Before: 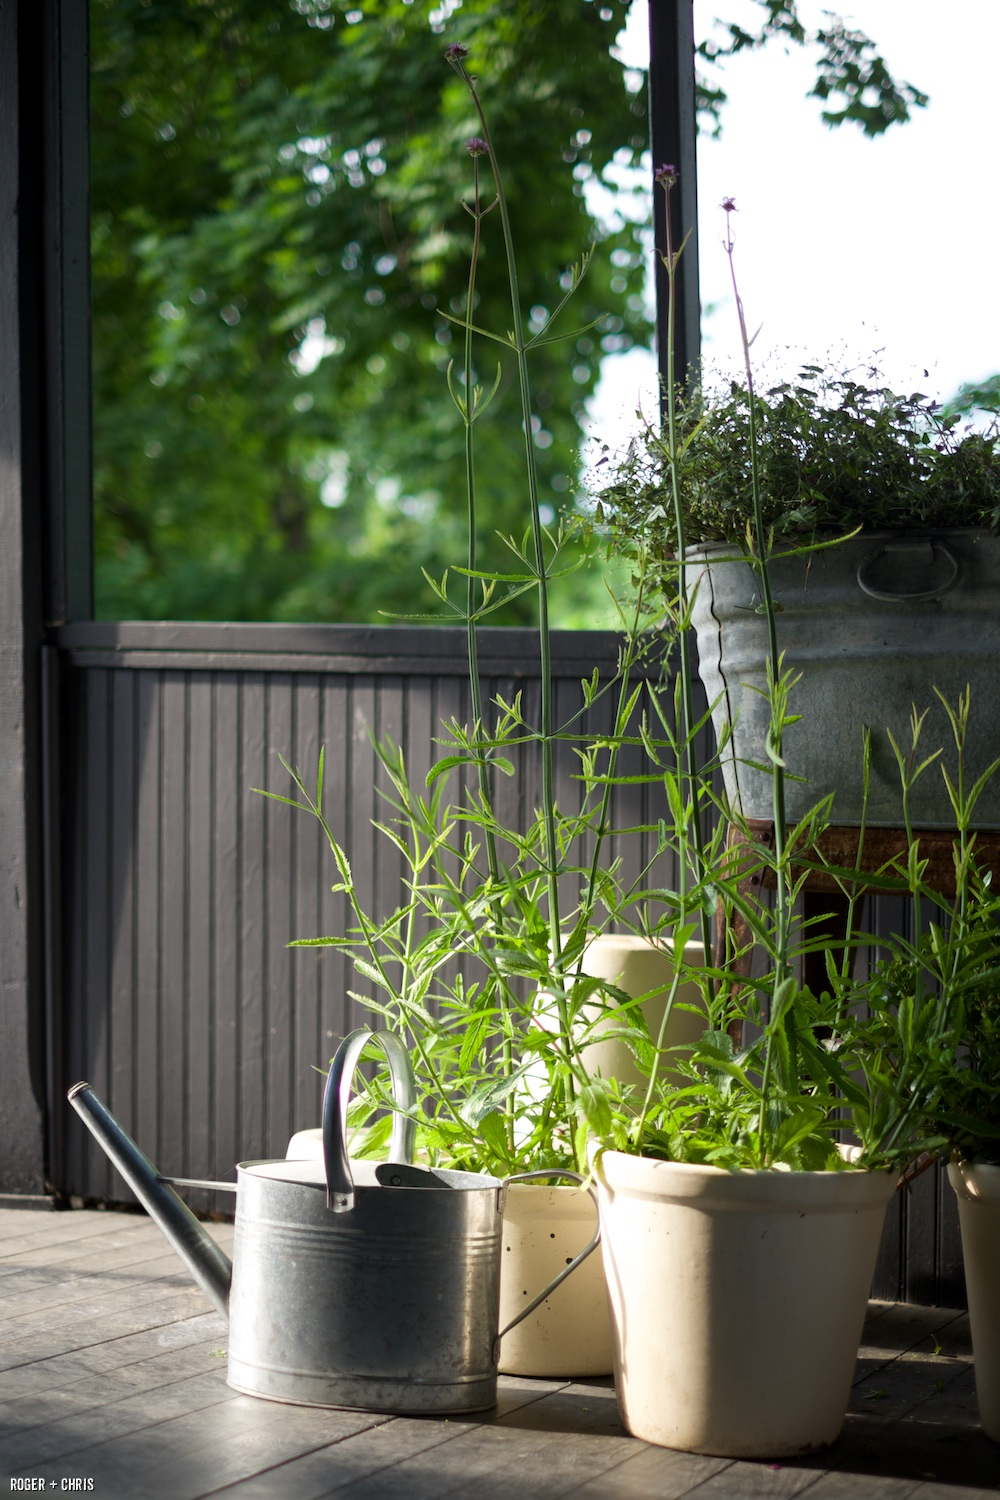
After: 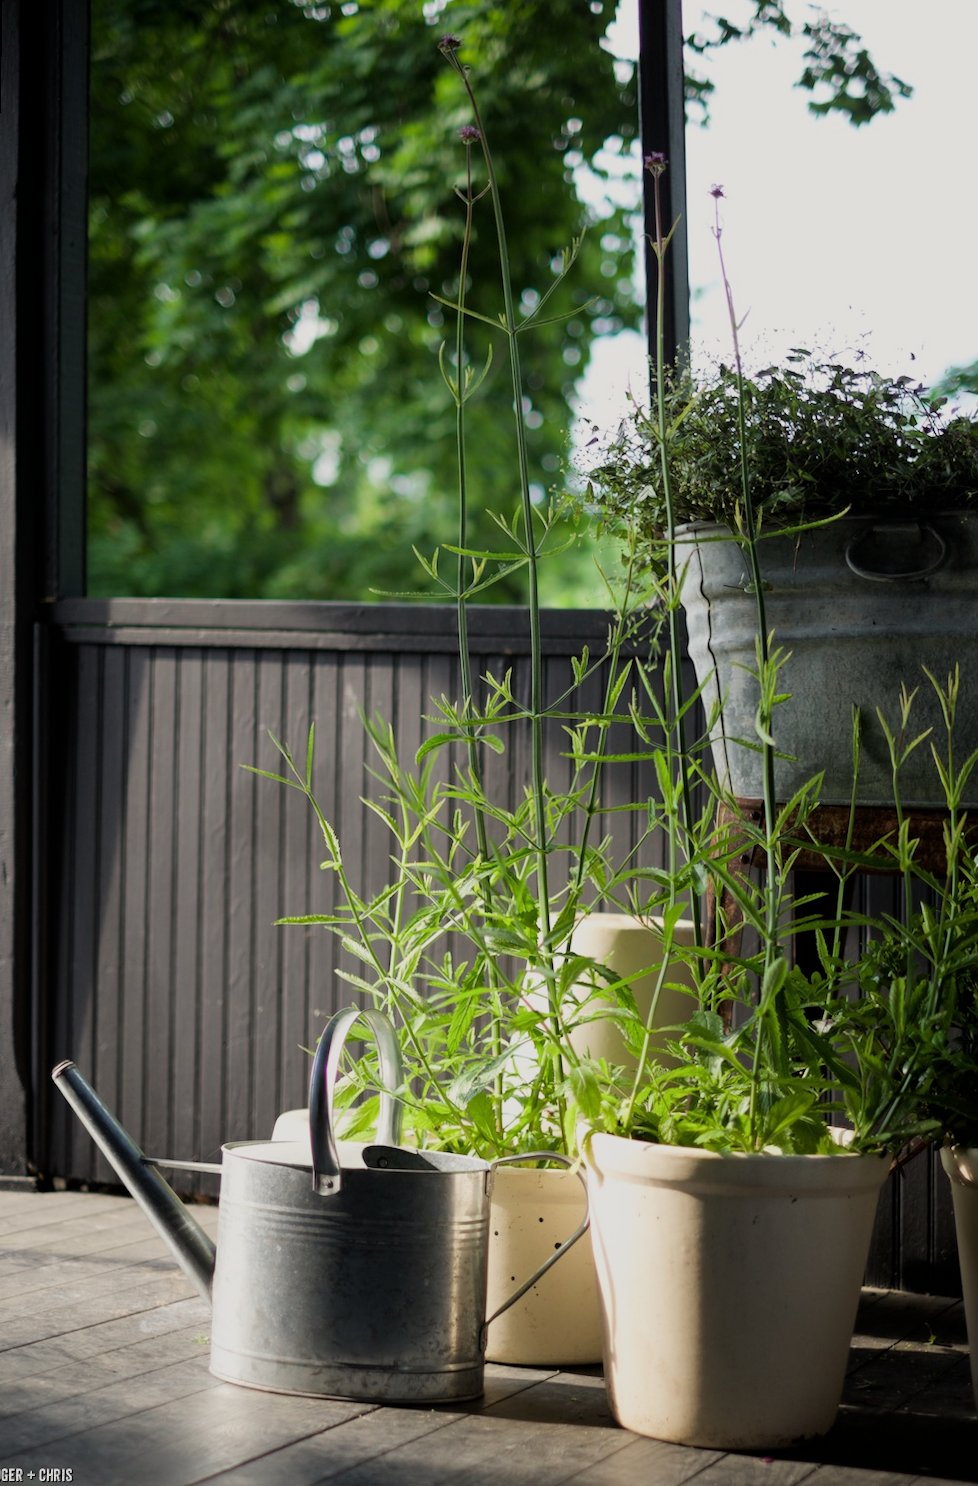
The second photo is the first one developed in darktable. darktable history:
rotate and perspective: rotation 0.226°, lens shift (vertical) -0.042, crop left 0.023, crop right 0.982, crop top 0.006, crop bottom 0.994
filmic rgb: white relative exposure 3.8 EV, hardness 4.35
white balance: red 1.009, blue 0.985
